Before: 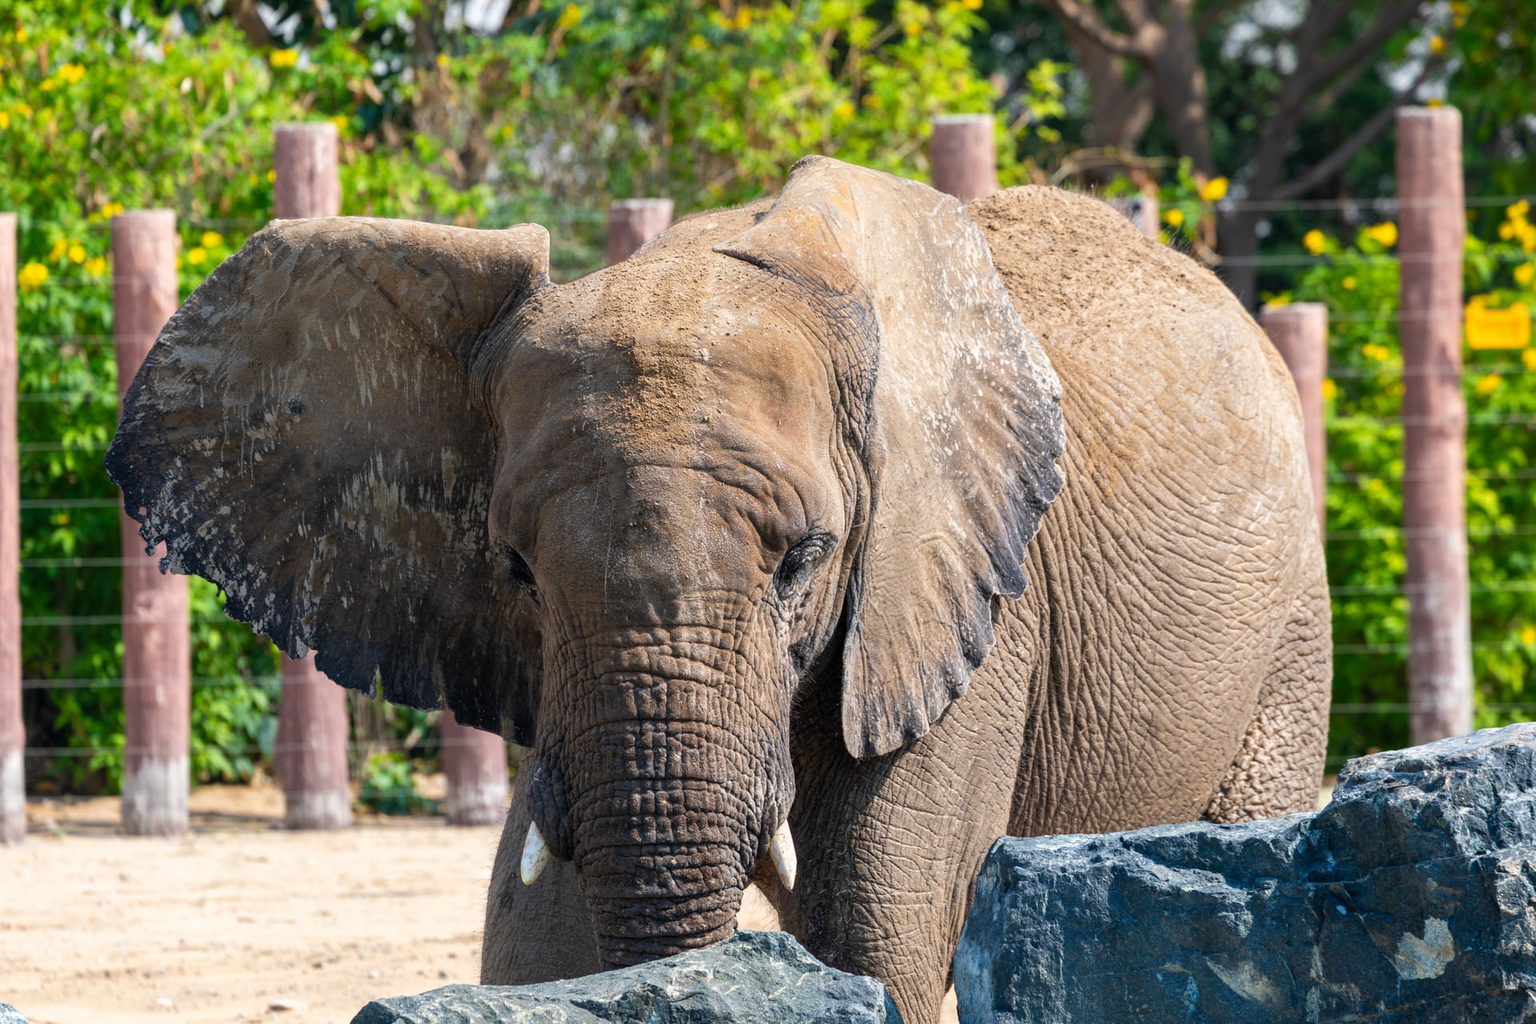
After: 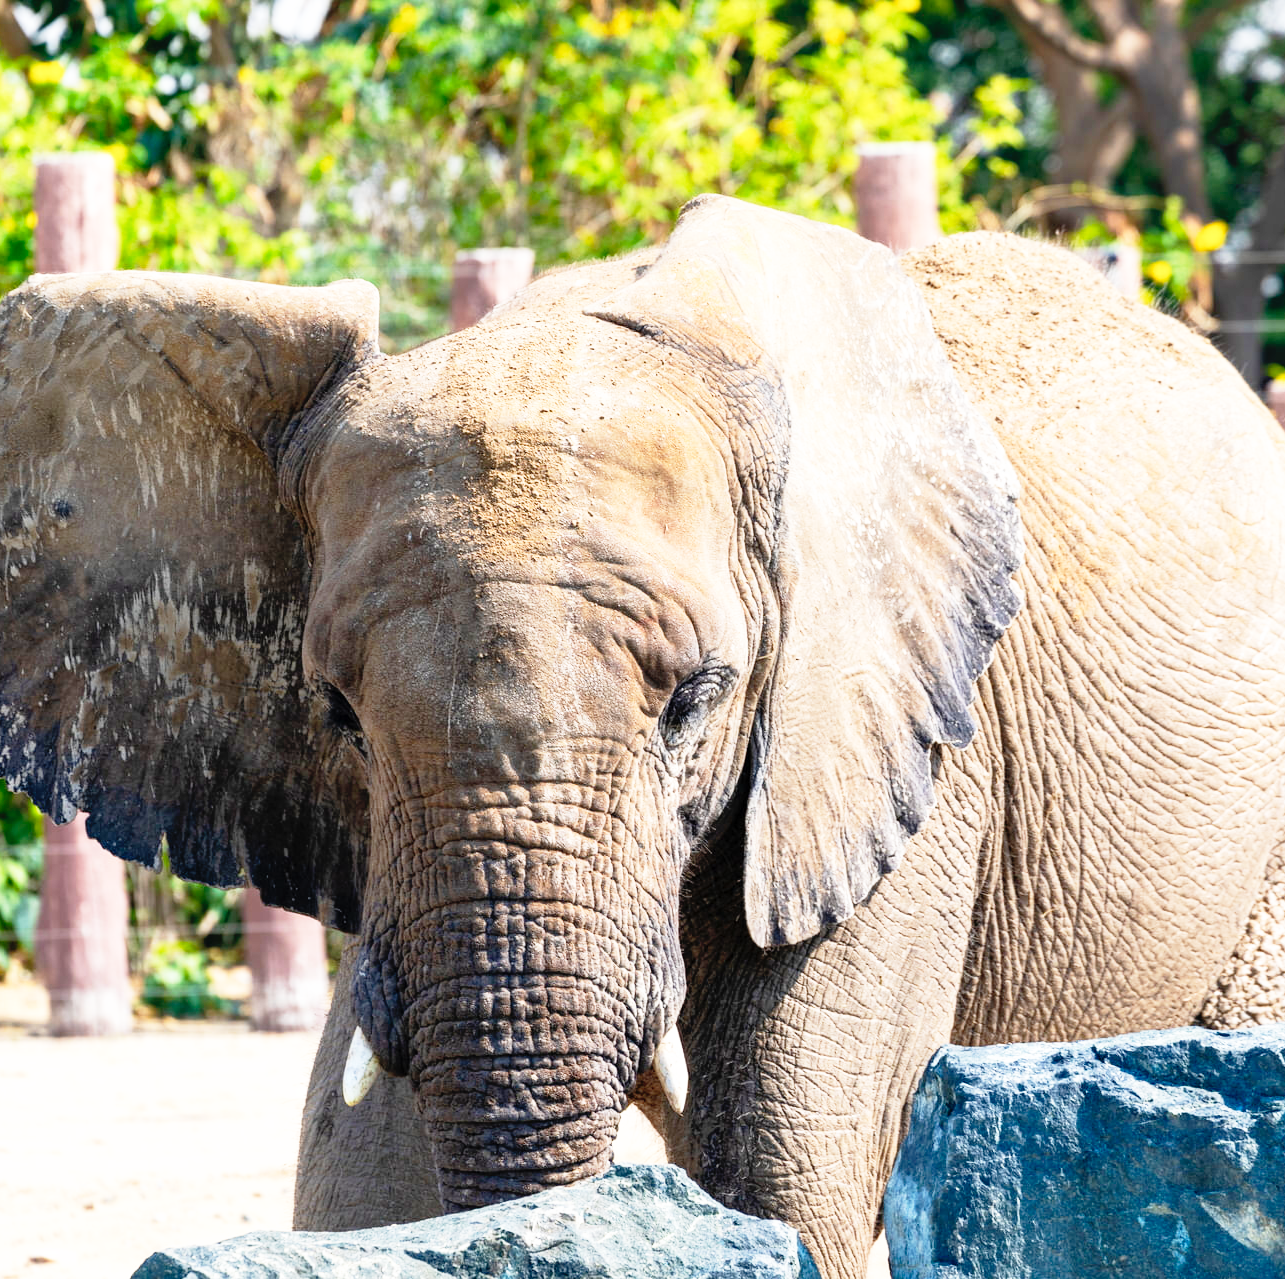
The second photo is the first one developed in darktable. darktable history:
crop and rotate: left 16.087%, right 16.98%
base curve: curves: ch0 [(0, 0) (0.012, 0.01) (0.073, 0.168) (0.31, 0.711) (0.645, 0.957) (1, 1)], preserve colors none
shadows and highlights: shadows 43.24, highlights 8.42
